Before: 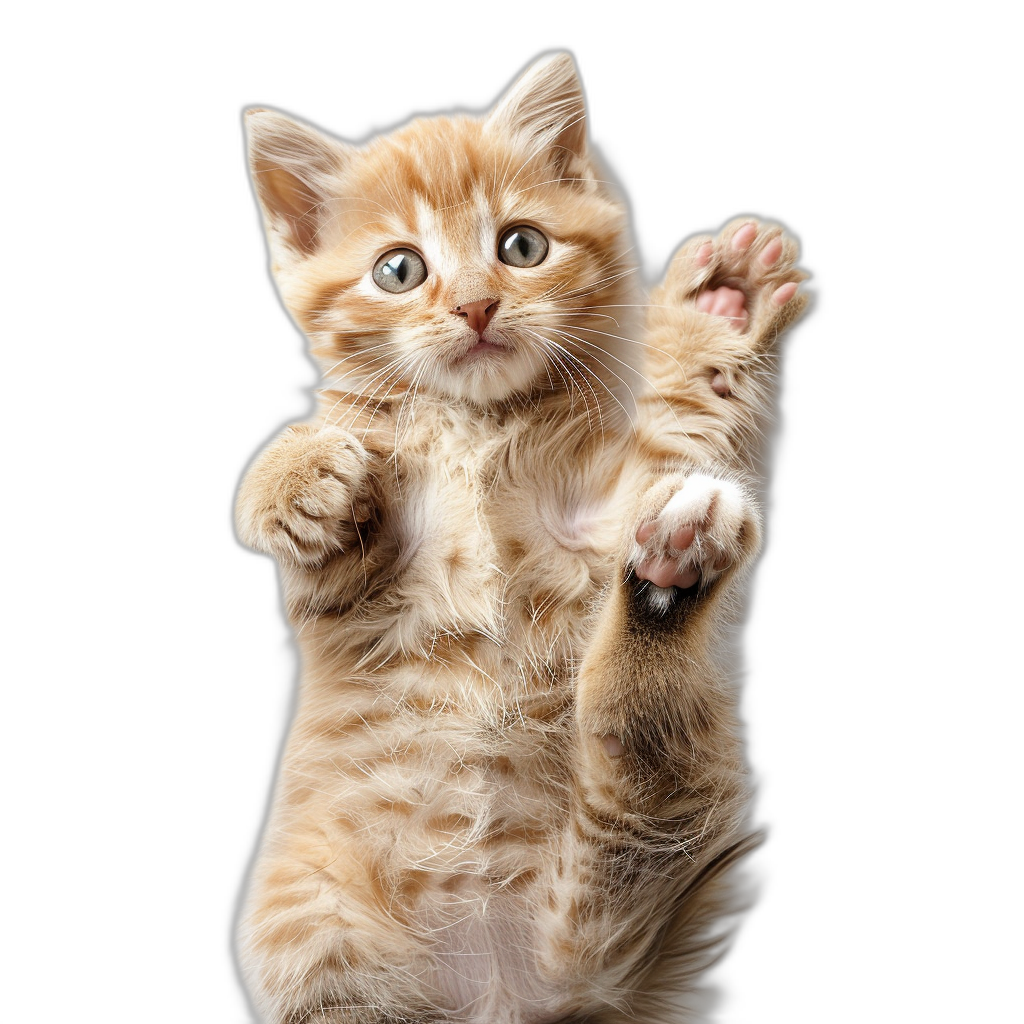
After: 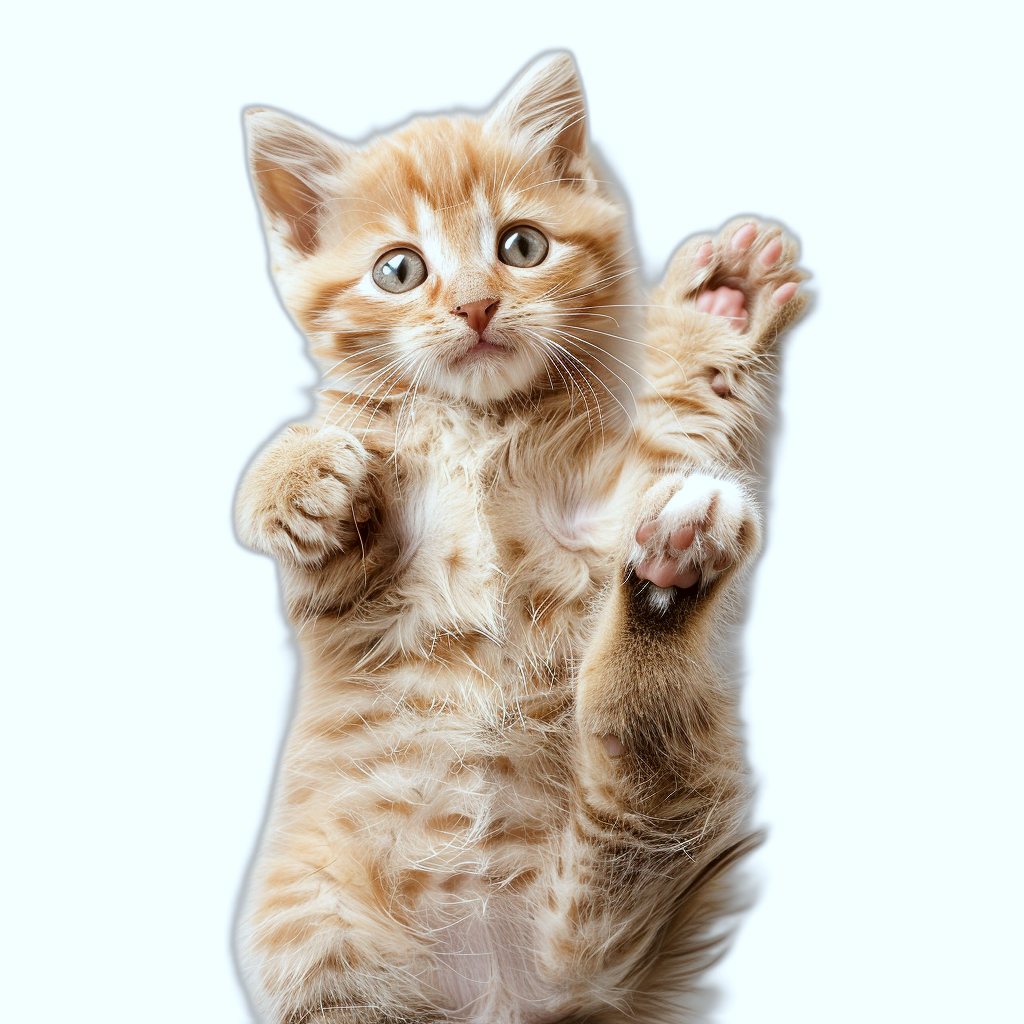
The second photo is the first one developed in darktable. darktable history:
base curve: curves: ch0 [(0, 0) (0.472, 0.508) (1, 1)], preserve colors none
color correction: highlights a* -3.4, highlights b* -6.31, shadows a* 2.98, shadows b* 5.56
